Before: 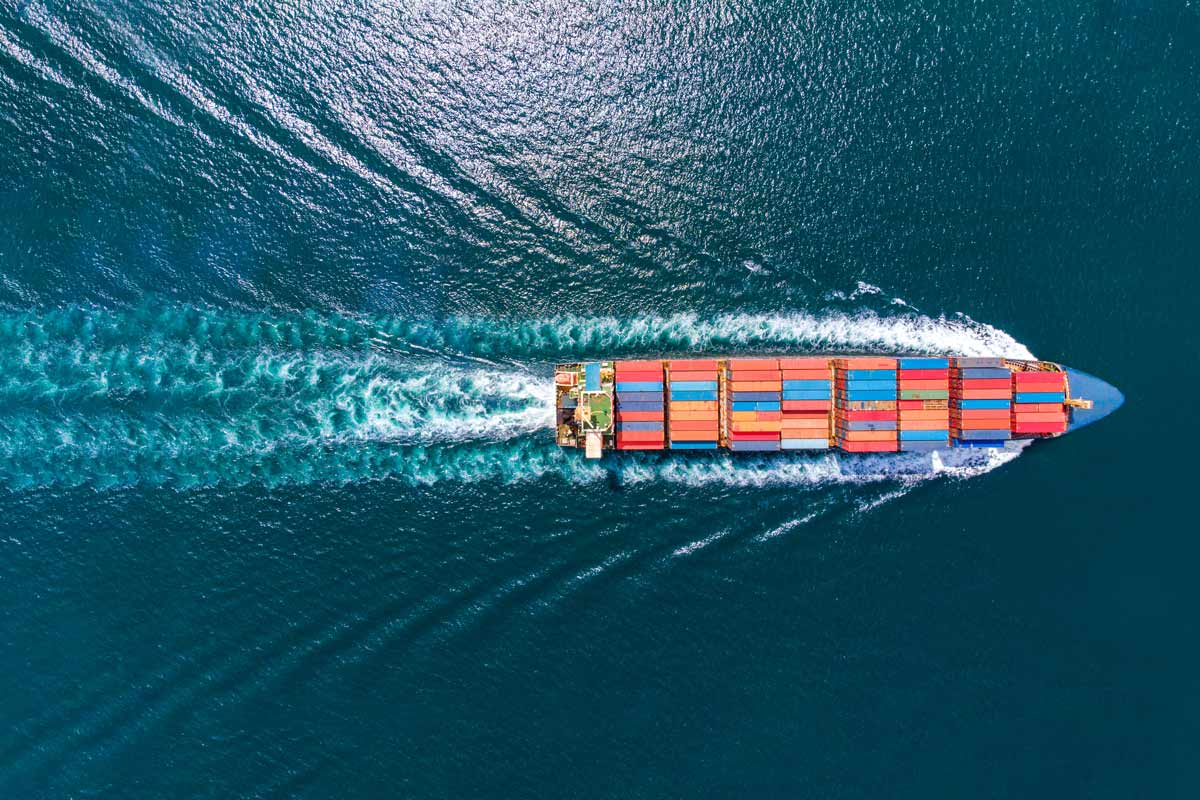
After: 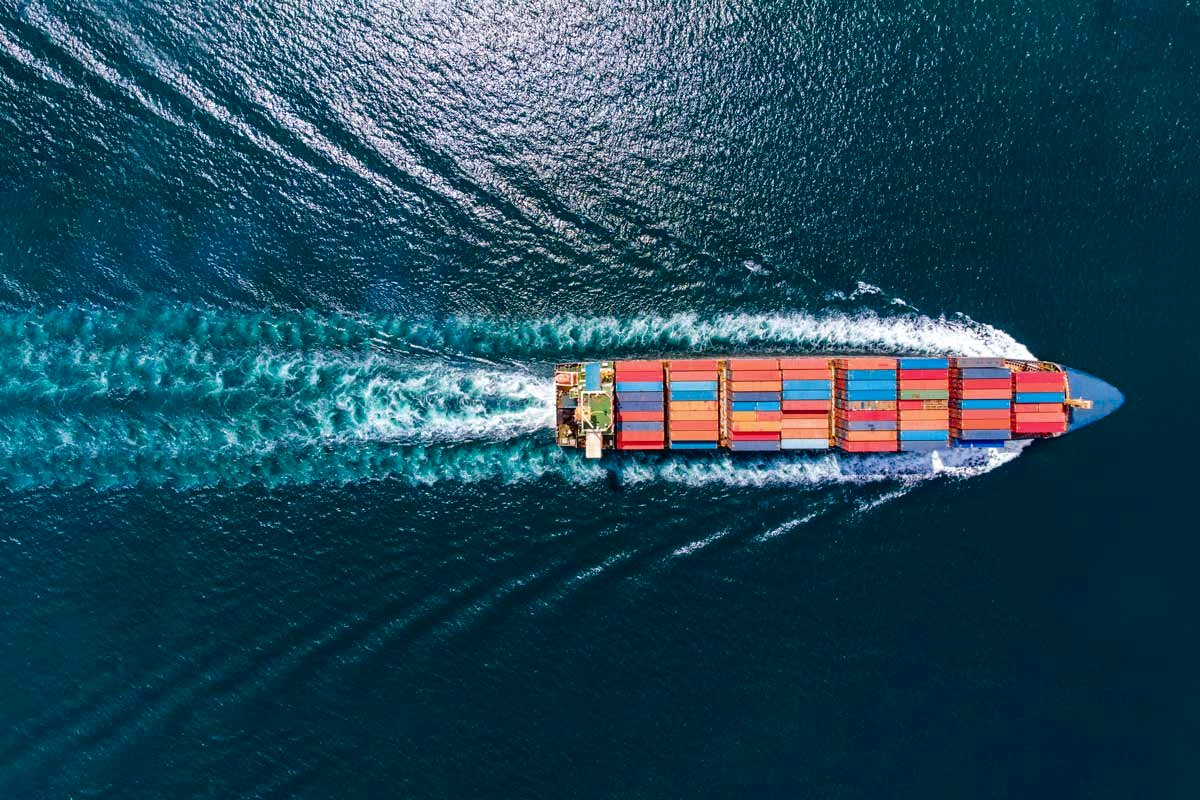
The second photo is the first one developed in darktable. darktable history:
tone curve: curves: ch0 [(0, 0) (0.003, 0.001) (0.011, 0.004) (0.025, 0.011) (0.044, 0.021) (0.069, 0.028) (0.1, 0.036) (0.136, 0.051) (0.177, 0.085) (0.224, 0.127) (0.277, 0.193) (0.335, 0.266) (0.399, 0.338) (0.468, 0.419) (0.543, 0.504) (0.623, 0.593) (0.709, 0.689) (0.801, 0.784) (0.898, 0.888) (1, 1)], color space Lab, independent channels, preserve colors none
